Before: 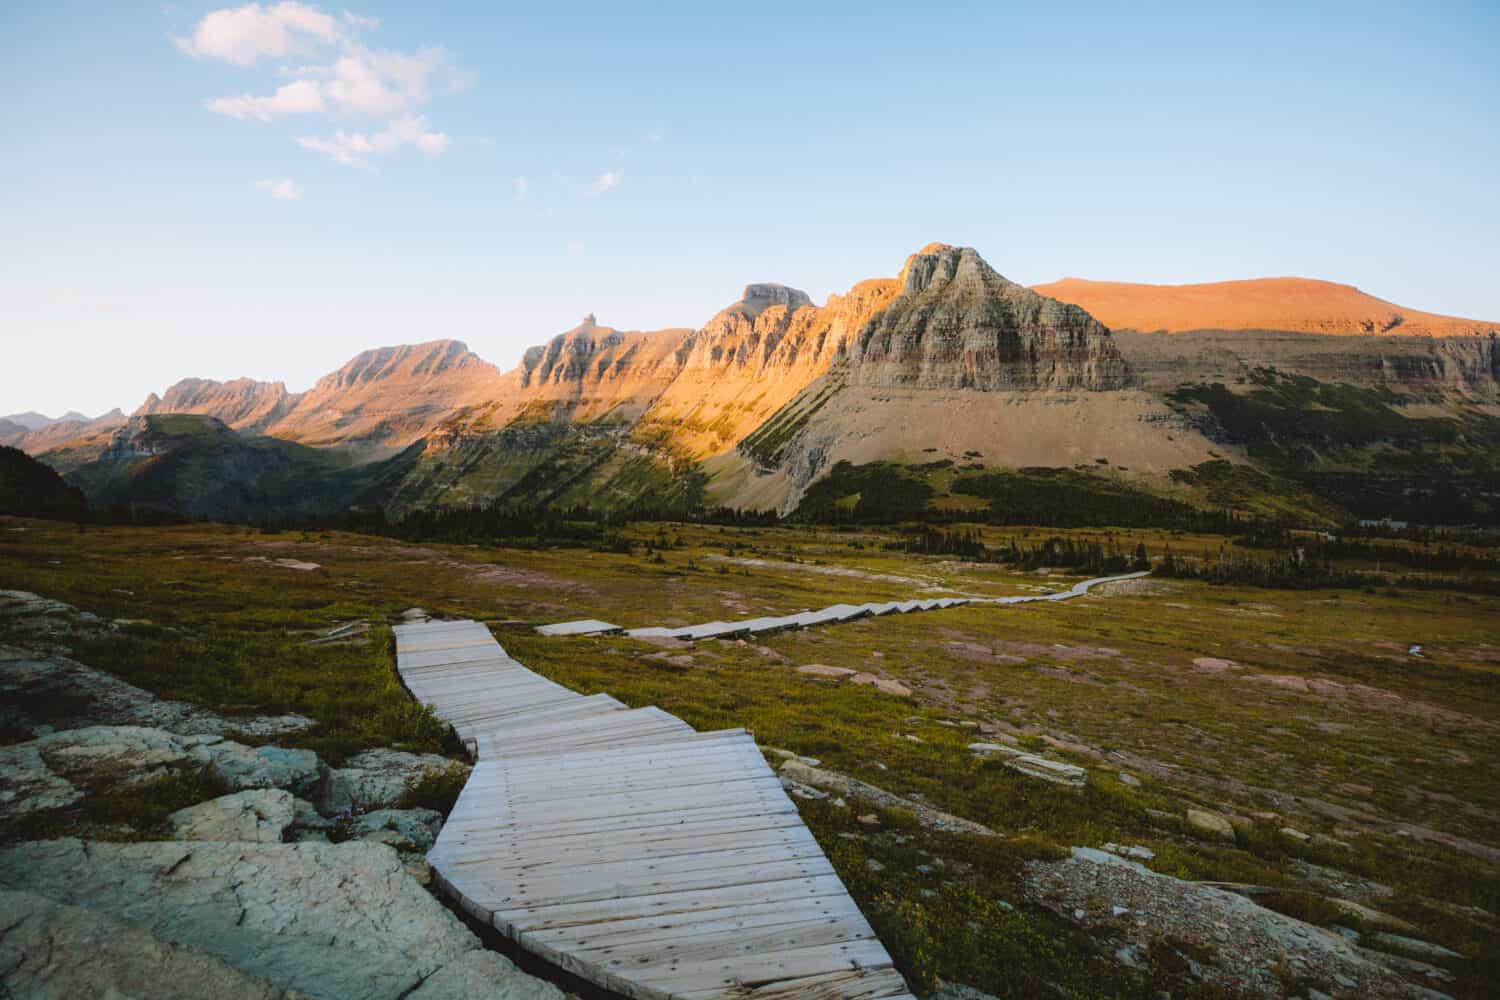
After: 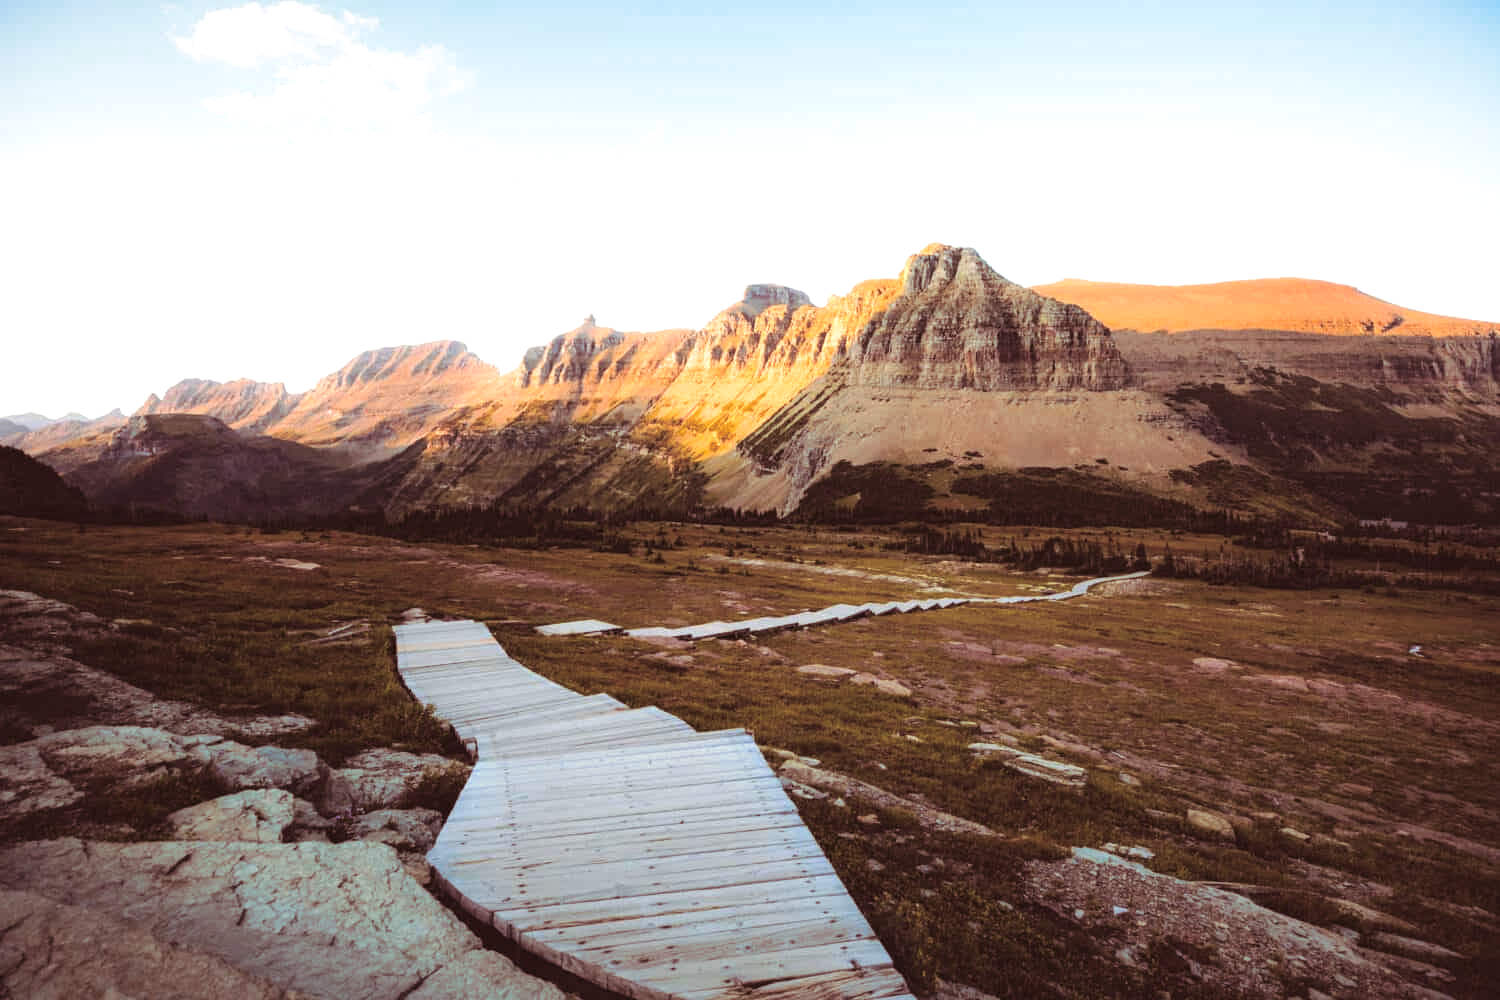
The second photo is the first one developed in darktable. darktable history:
split-toning: on, module defaults
exposure: exposure 0.559 EV, compensate highlight preservation false
